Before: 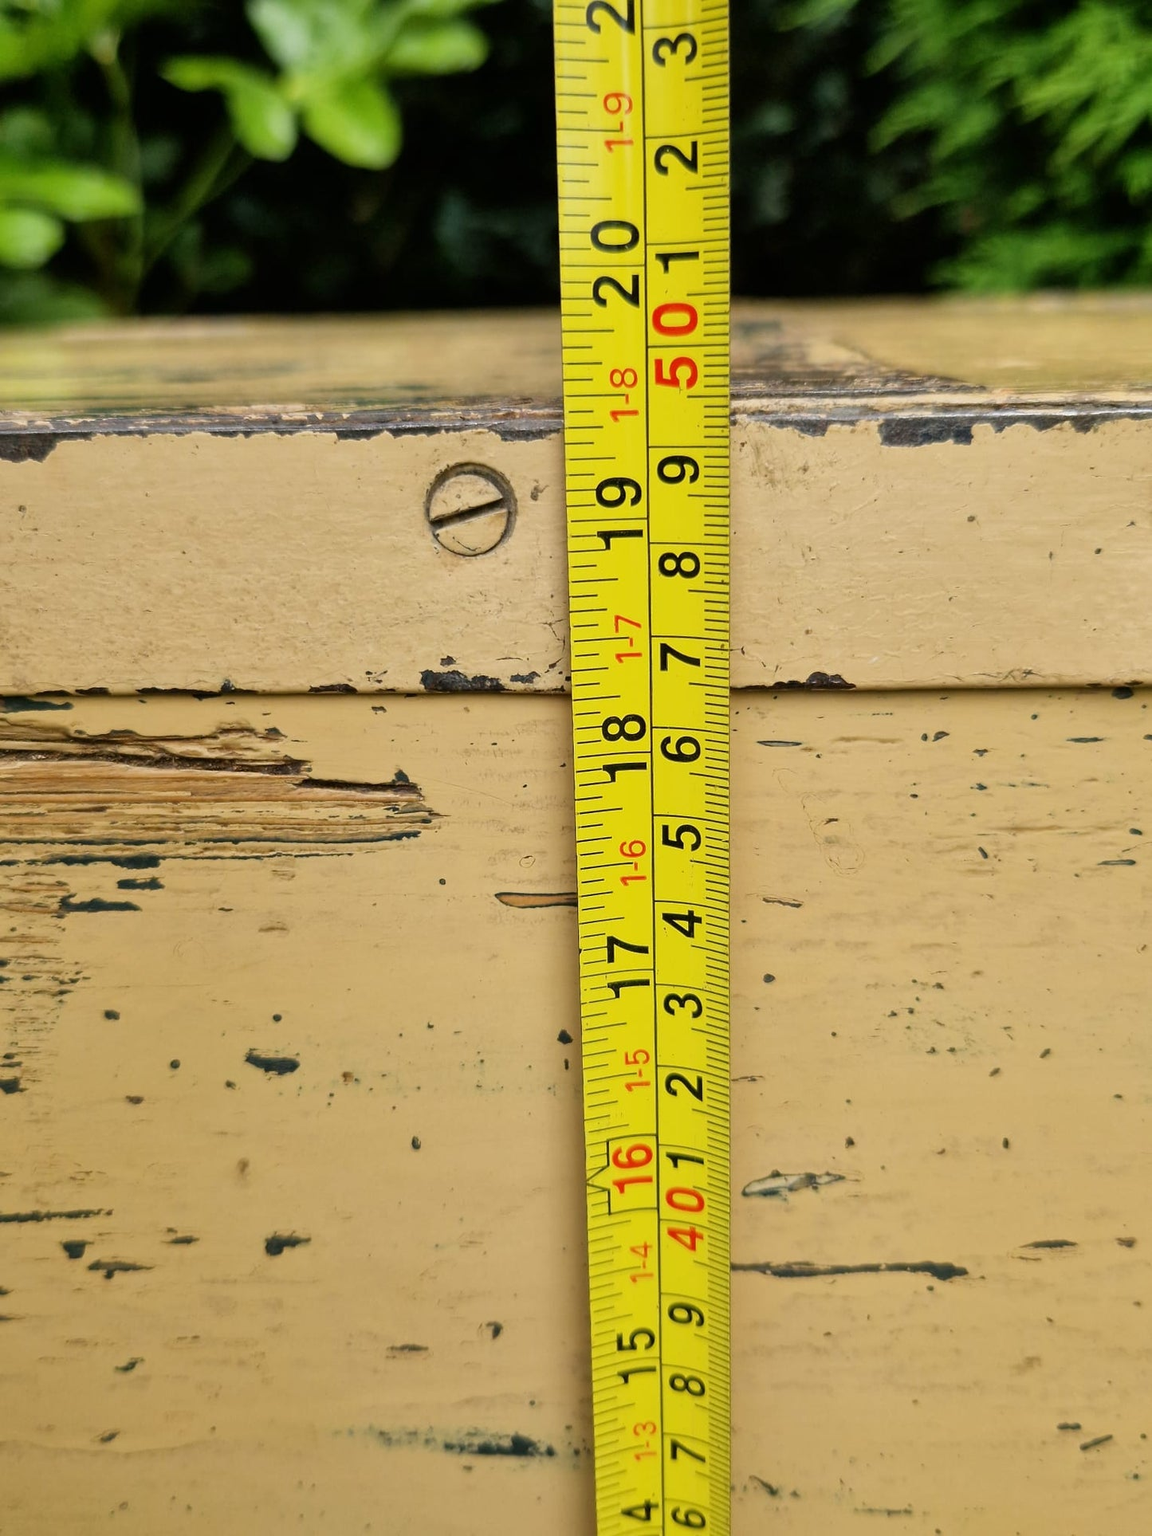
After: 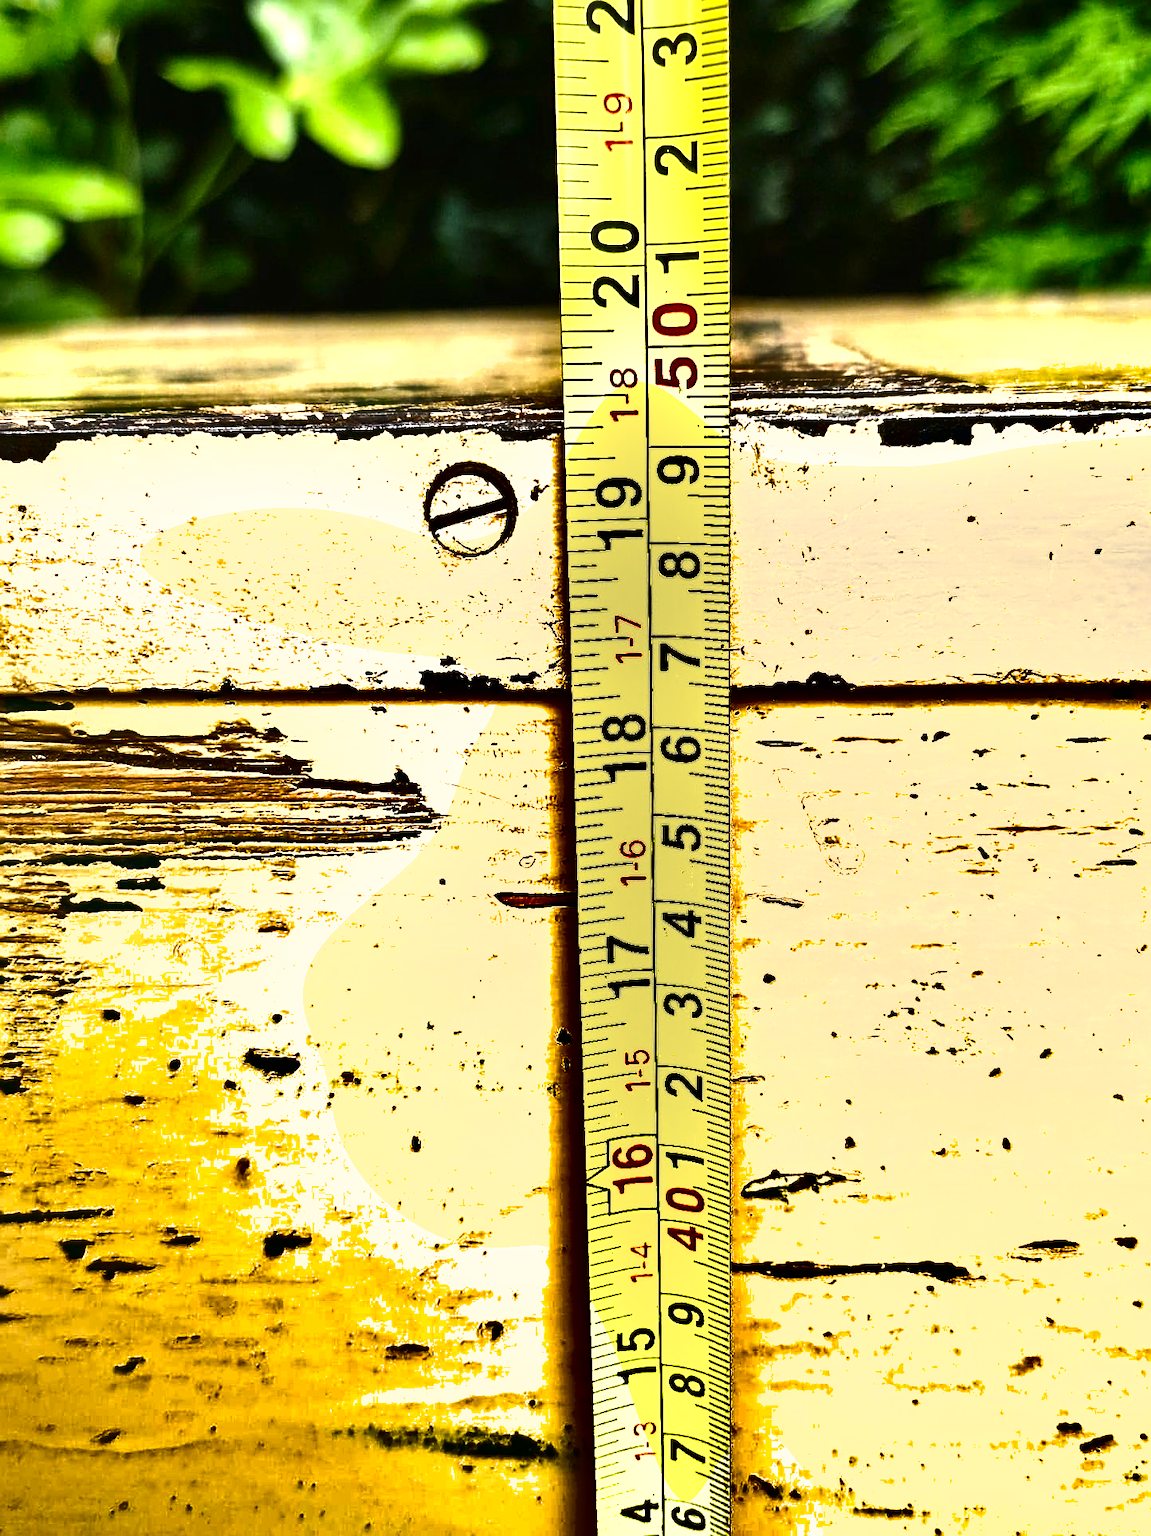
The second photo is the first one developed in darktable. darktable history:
sharpen: amount 0.75
contrast brightness saturation: brightness -0.2, saturation 0.08
exposure: black level correction -0.002, exposure 1.35 EV, compensate highlight preservation false
shadows and highlights: shadows 24.5, highlights -78.15, soften with gaussian
color zones: curves: ch0 [(0.068, 0.464) (0.25, 0.5) (0.48, 0.508) (0.75, 0.536) (0.886, 0.476) (0.967, 0.456)]; ch1 [(0.066, 0.456) (0.25, 0.5) (0.616, 0.508) (0.746, 0.56) (0.934, 0.444)]
